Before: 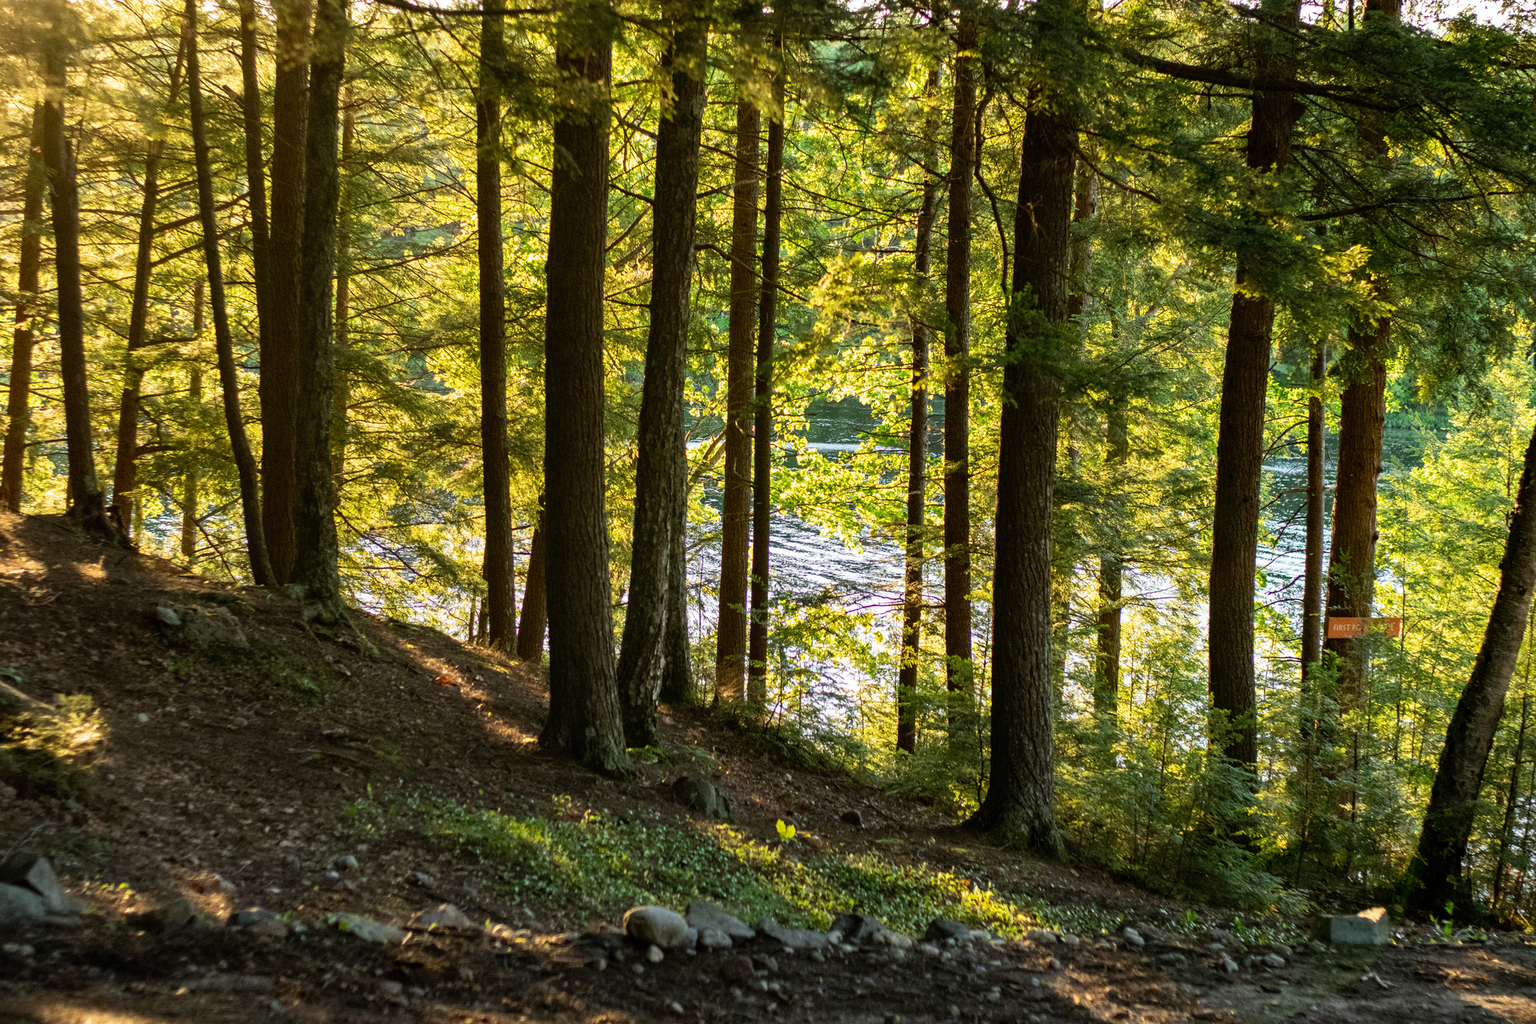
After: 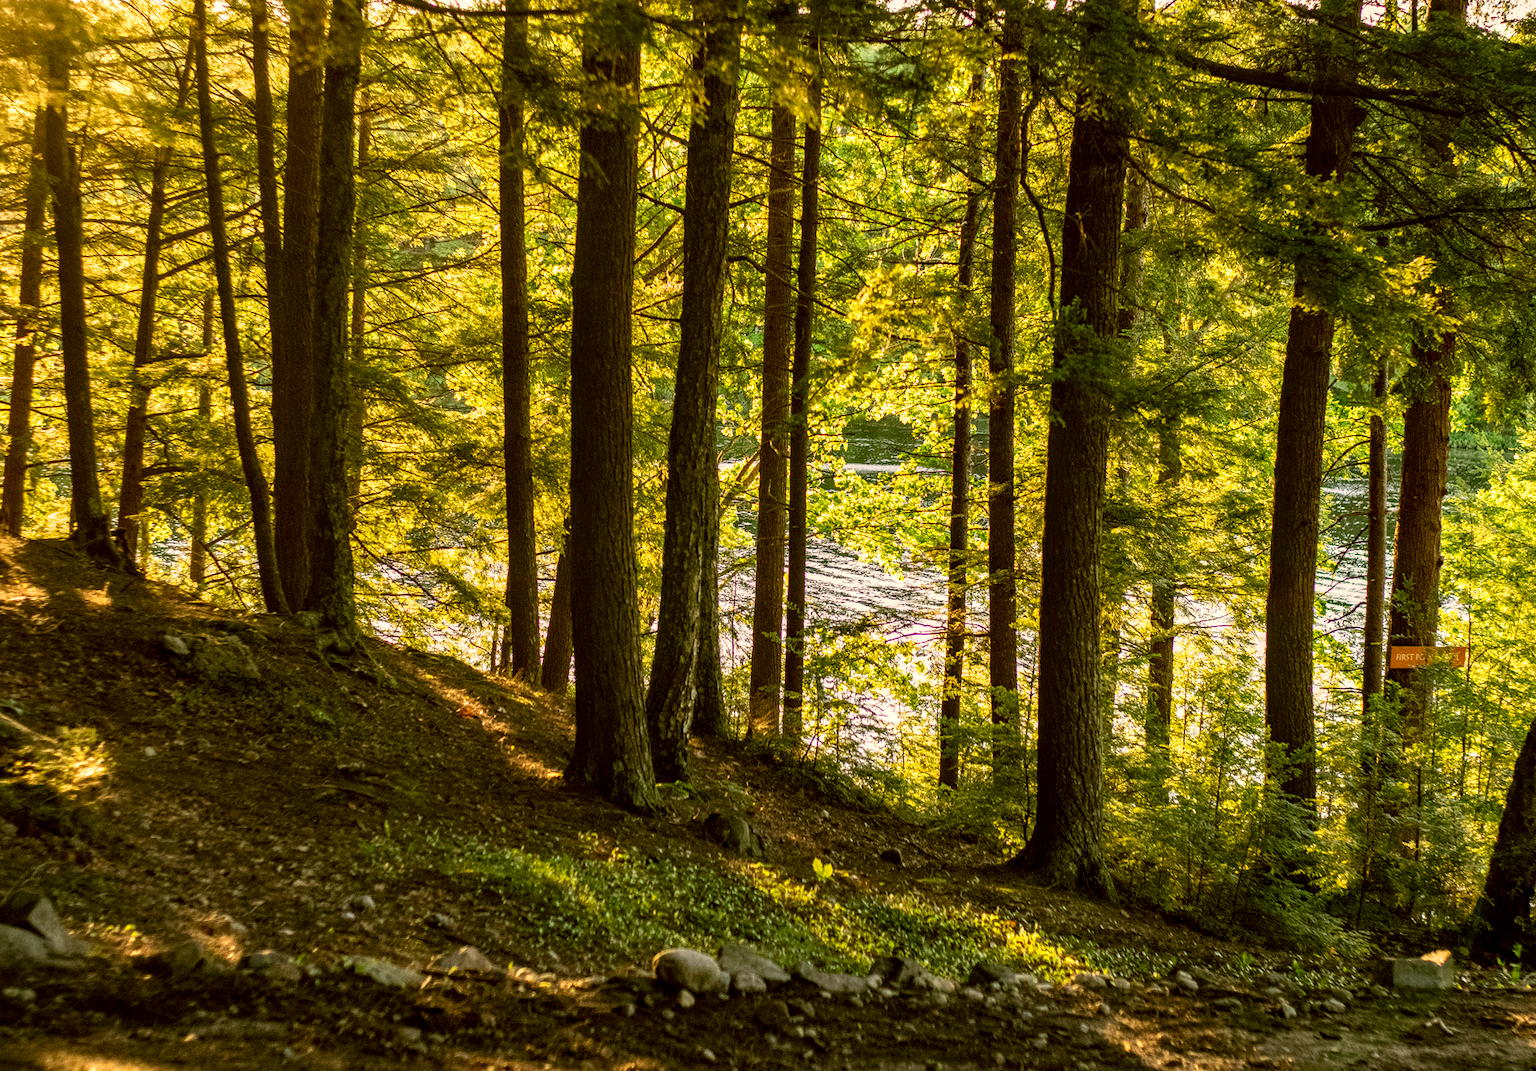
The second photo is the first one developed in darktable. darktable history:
crop: right 4.456%, bottom 0.035%
color correction: highlights a* 8.3, highlights b* 15.41, shadows a* -0.364, shadows b* 26.51
local contrast: detail 130%
